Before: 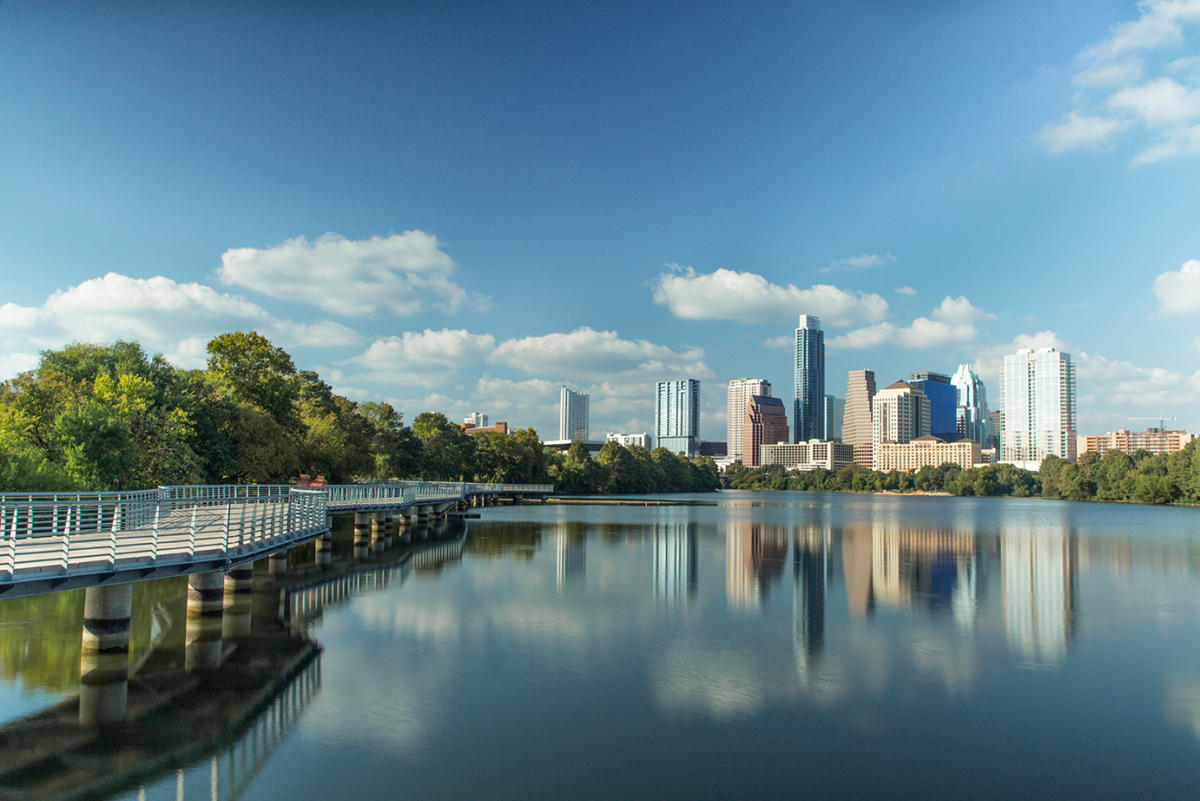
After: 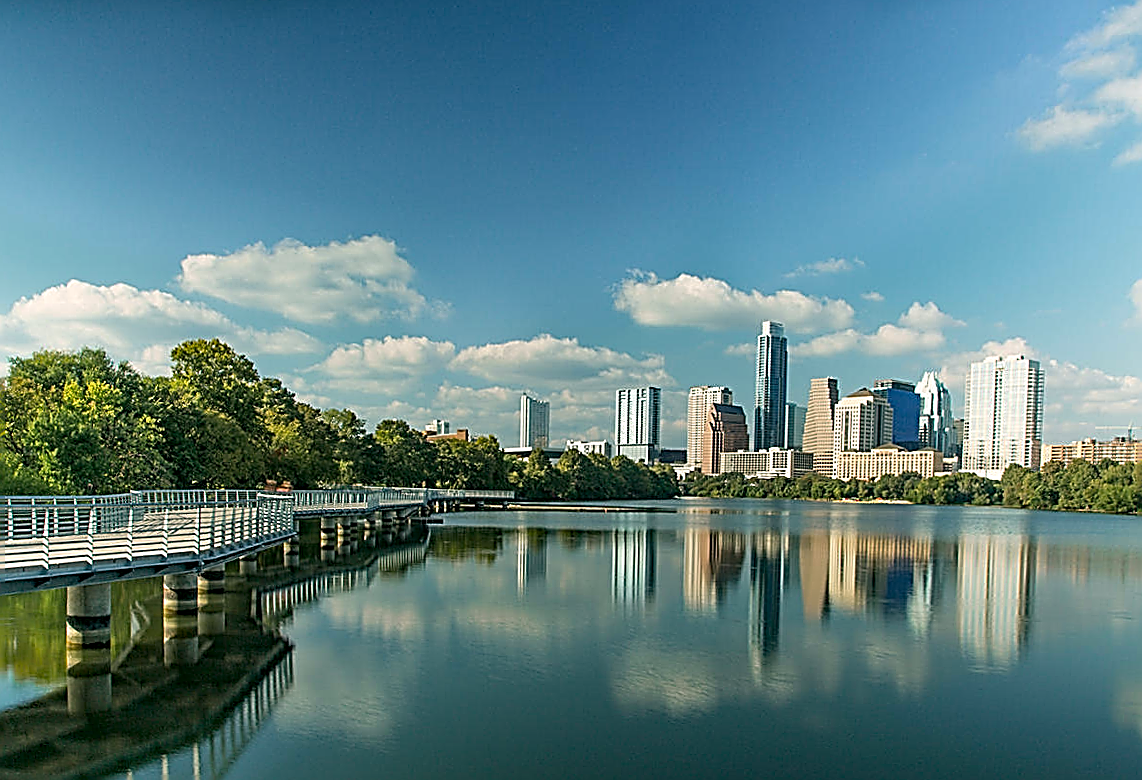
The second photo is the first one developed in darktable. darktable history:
sharpen: amount 1.861
rotate and perspective: rotation 0.074°, lens shift (vertical) 0.096, lens shift (horizontal) -0.041, crop left 0.043, crop right 0.952, crop top 0.024, crop bottom 0.979
color correction: highlights a* 4.02, highlights b* 4.98, shadows a* -7.55, shadows b* 4.98
haze removal: compatibility mode true, adaptive false
